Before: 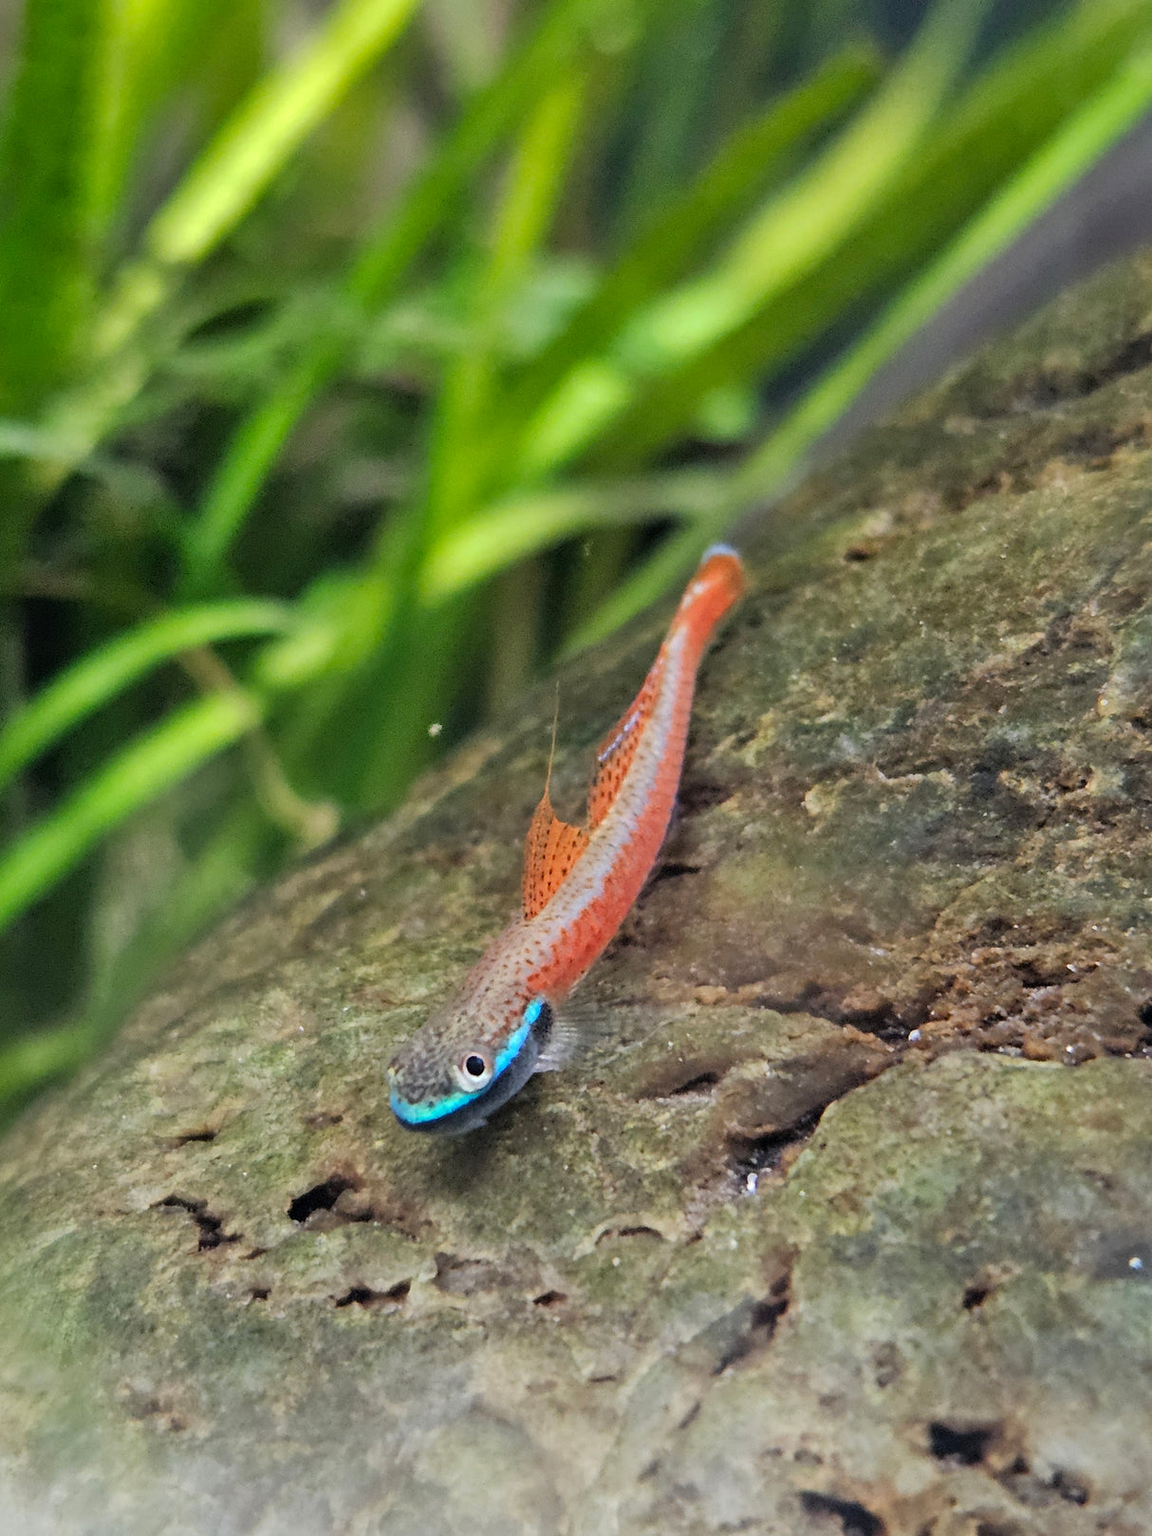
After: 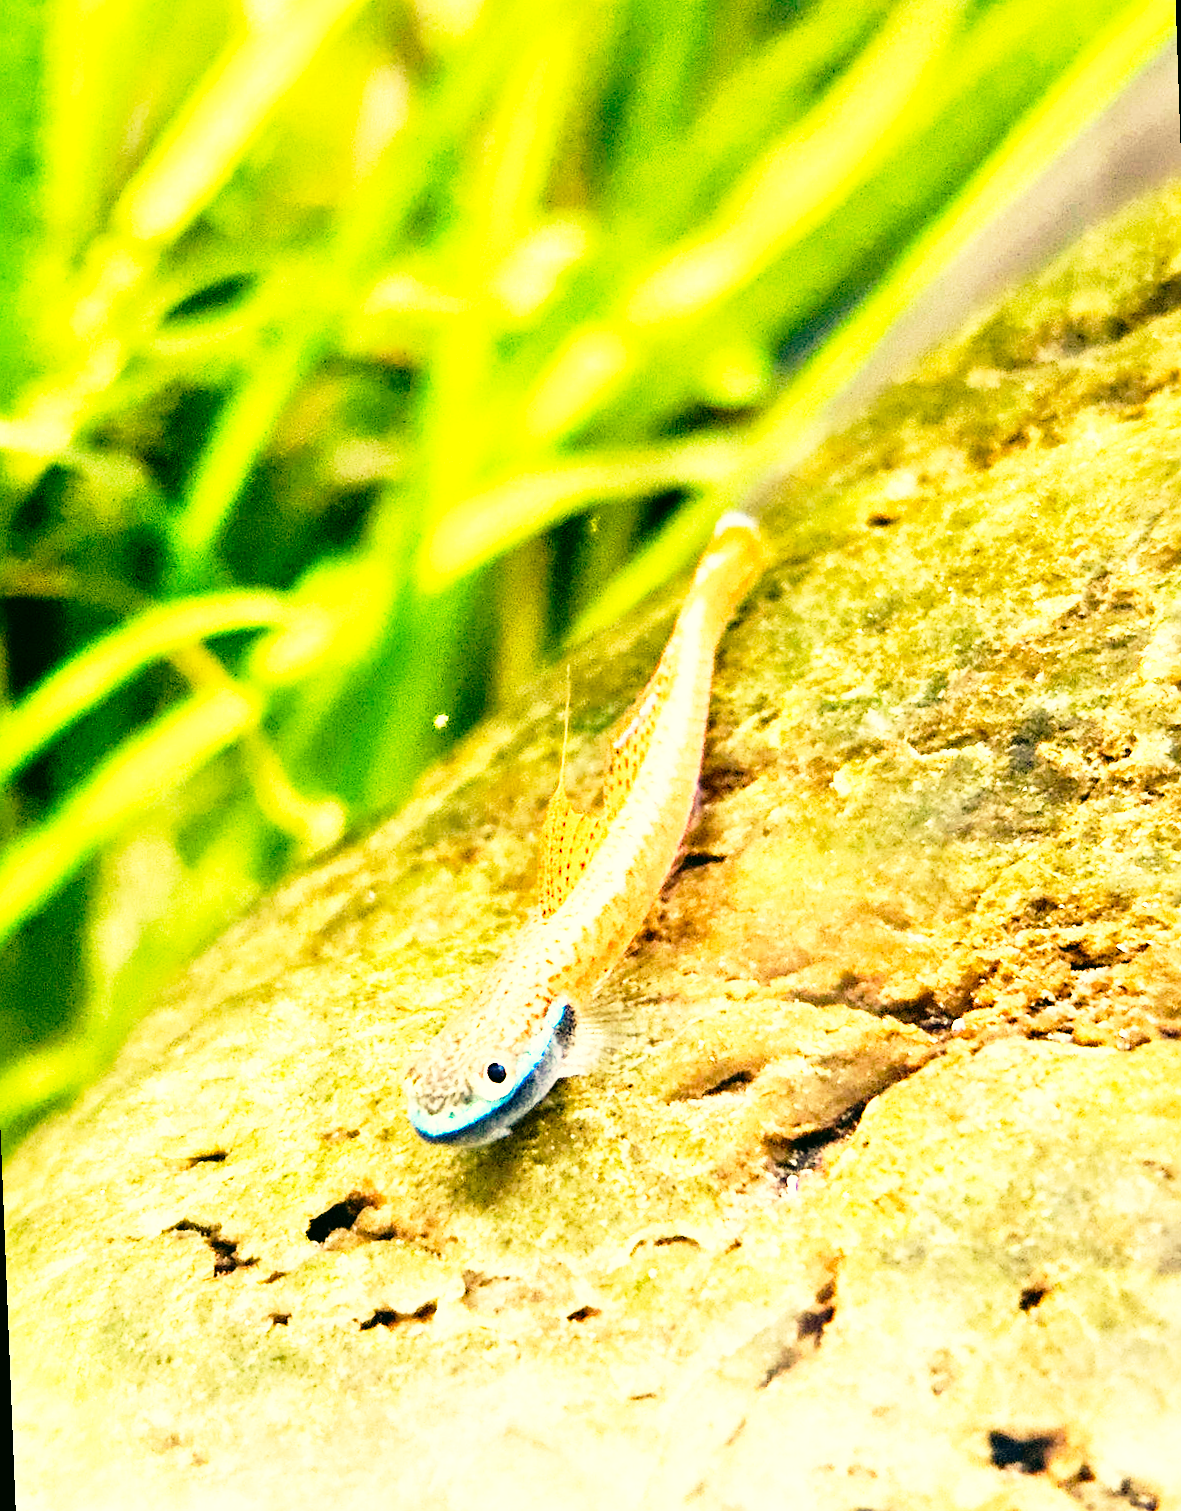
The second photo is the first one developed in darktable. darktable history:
tone equalizer: -8 EV -0.417 EV, -7 EV -0.389 EV, -6 EV -0.333 EV, -5 EV -0.222 EV, -3 EV 0.222 EV, -2 EV 0.333 EV, -1 EV 0.389 EV, +0 EV 0.417 EV, edges refinement/feathering 500, mask exposure compensation -1.57 EV, preserve details no
sharpen: amount 0.2
rotate and perspective: rotation -2.12°, lens shift (vertical) 0.009, lens shift (horizontal) -0.008, automatic cropping original format, crop left 0.036, crop right 0.964, crop top 0.05, crop bottom 0.959
base curve: curves: ch0 [(0, 0) (0.012, 0.01) (0.073, 0.168) (0.31, 0.711) (0.645, 0.957) (1, 1)], preserve colors none
exposure: black level correction 0.001, exposure 1 EV, compensate highlight preservation false
color balance rgb: perceptual saturation grading › global saturation 20%, perceptual saturation grading › highlights -25%, perceptual saturation grading › shadows 25%, global vibrance 50%
white balance: red 1.123, blue 0.83
color correction: highlights a* -0.482, highlights b* 9.48, shadows a* -9.48, shadows b* 0.803
